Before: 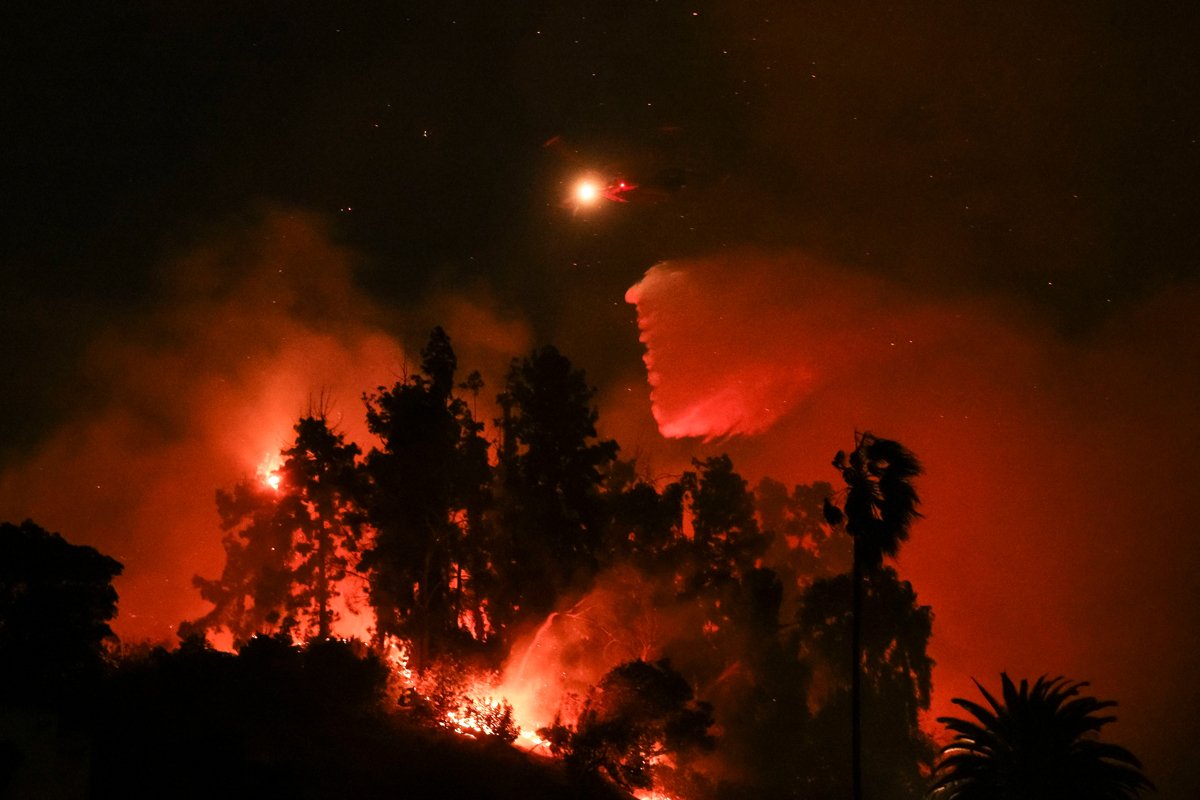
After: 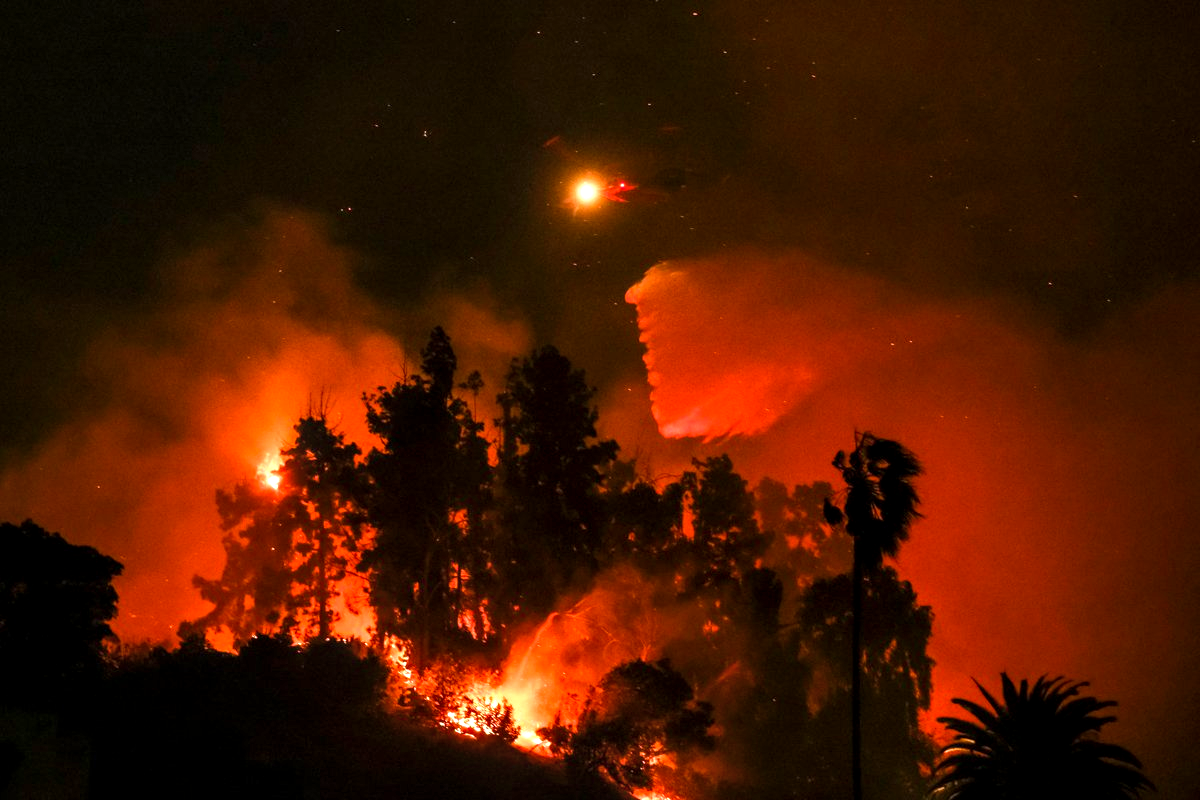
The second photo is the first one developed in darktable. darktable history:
local contrast: on, module defaults
exposure: exposure 0.6 EV, compensate highlight preservation false
color balance rgb: perceptual saturation grading › global saturation 20%, global vibrance 20%
